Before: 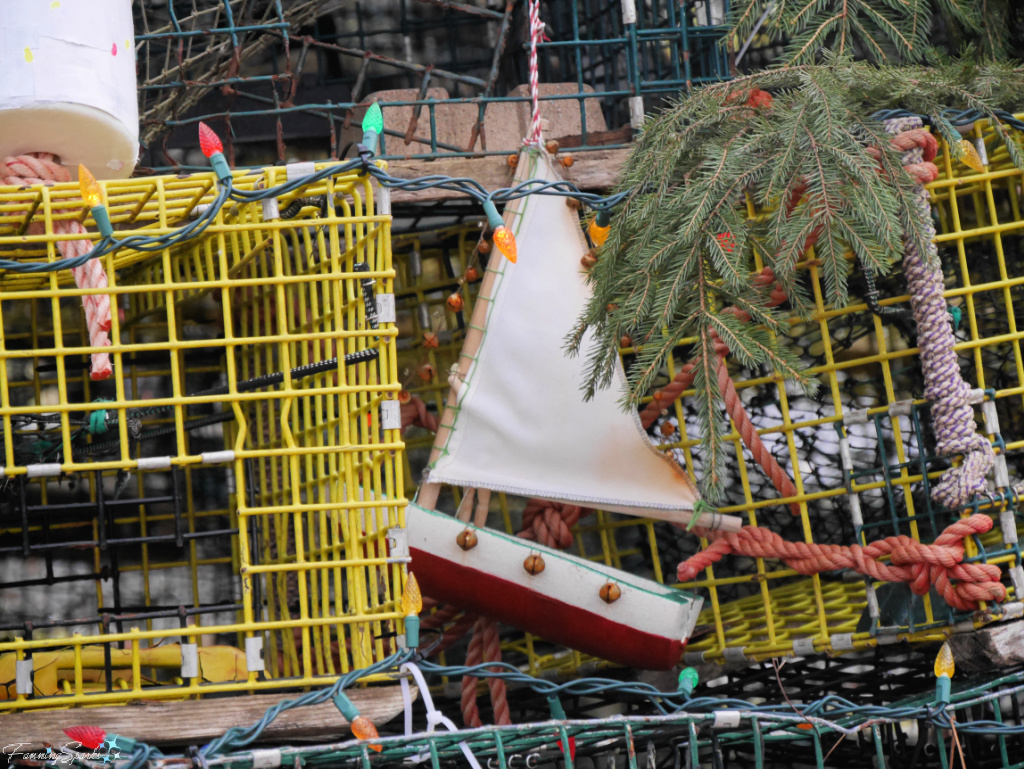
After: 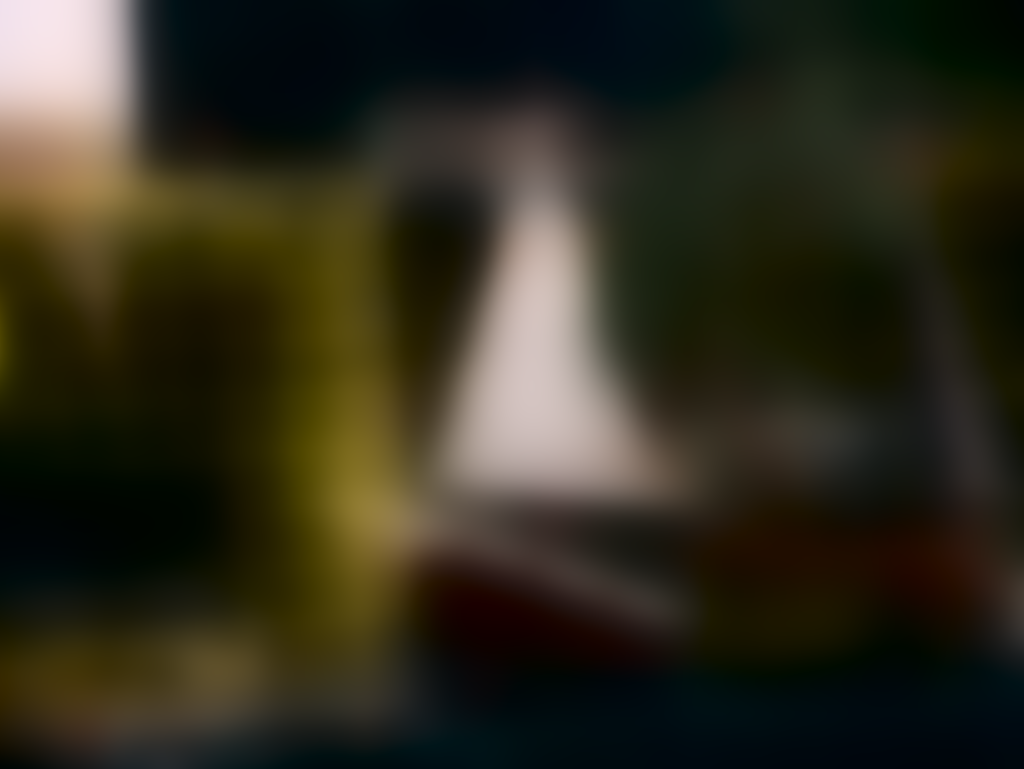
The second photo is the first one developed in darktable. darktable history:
lowpass: radius 31.92, contrast 1.72, brightness -0.98, saturation 0.94
color correction: highlights a* 5.38, highlights b* 5.3, shadows a* -4.26, shadows b* -5.11
white balance: red 1.009, blue 0.985
